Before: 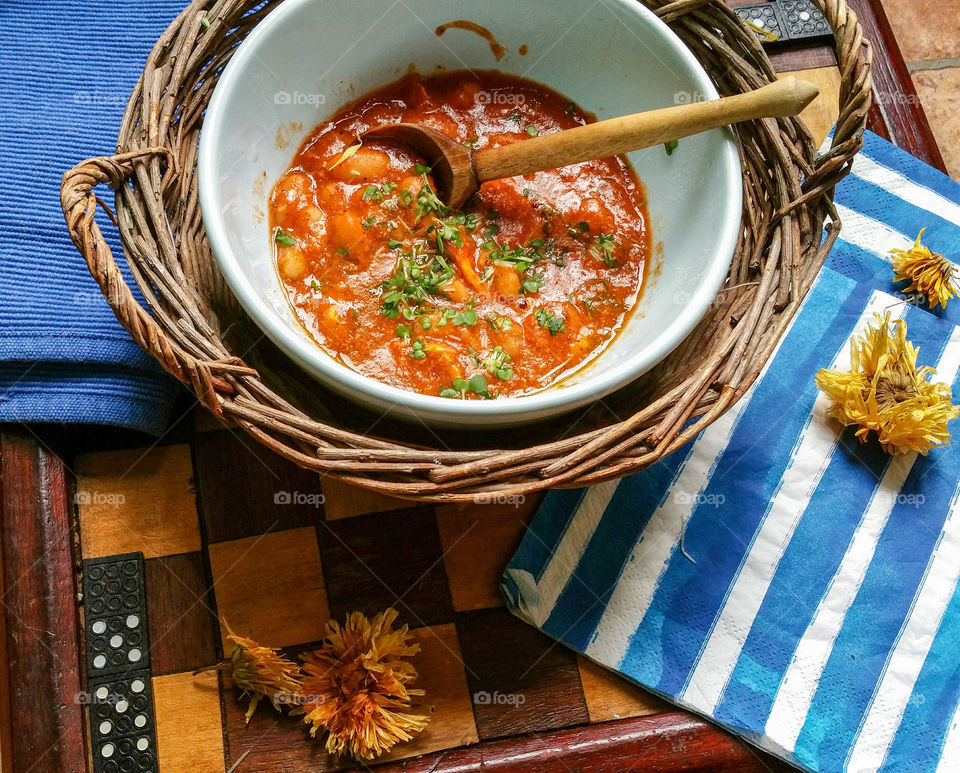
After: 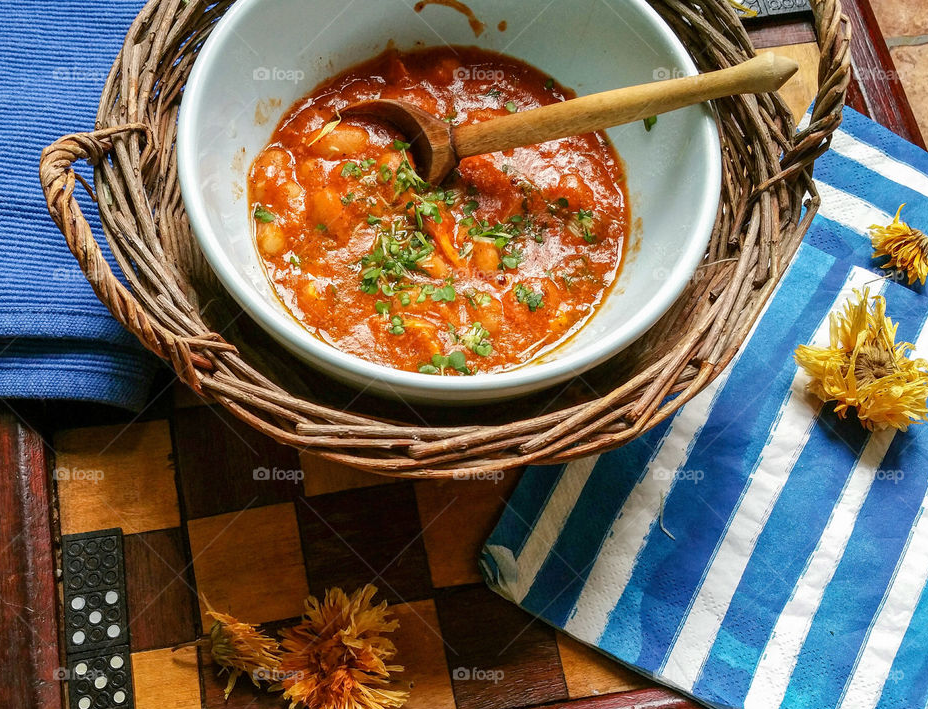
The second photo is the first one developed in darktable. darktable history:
crop: left 2.193%, top 3.232%, right 1.052%, bottom 4.94%
